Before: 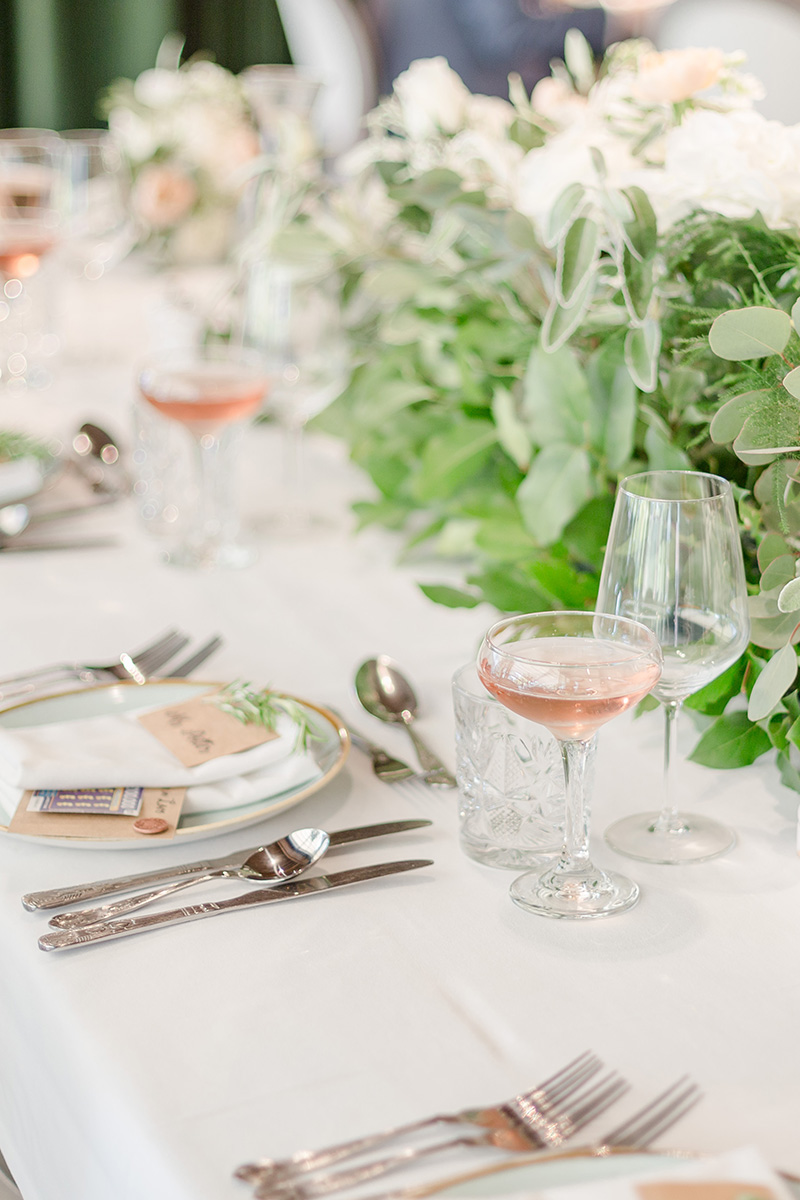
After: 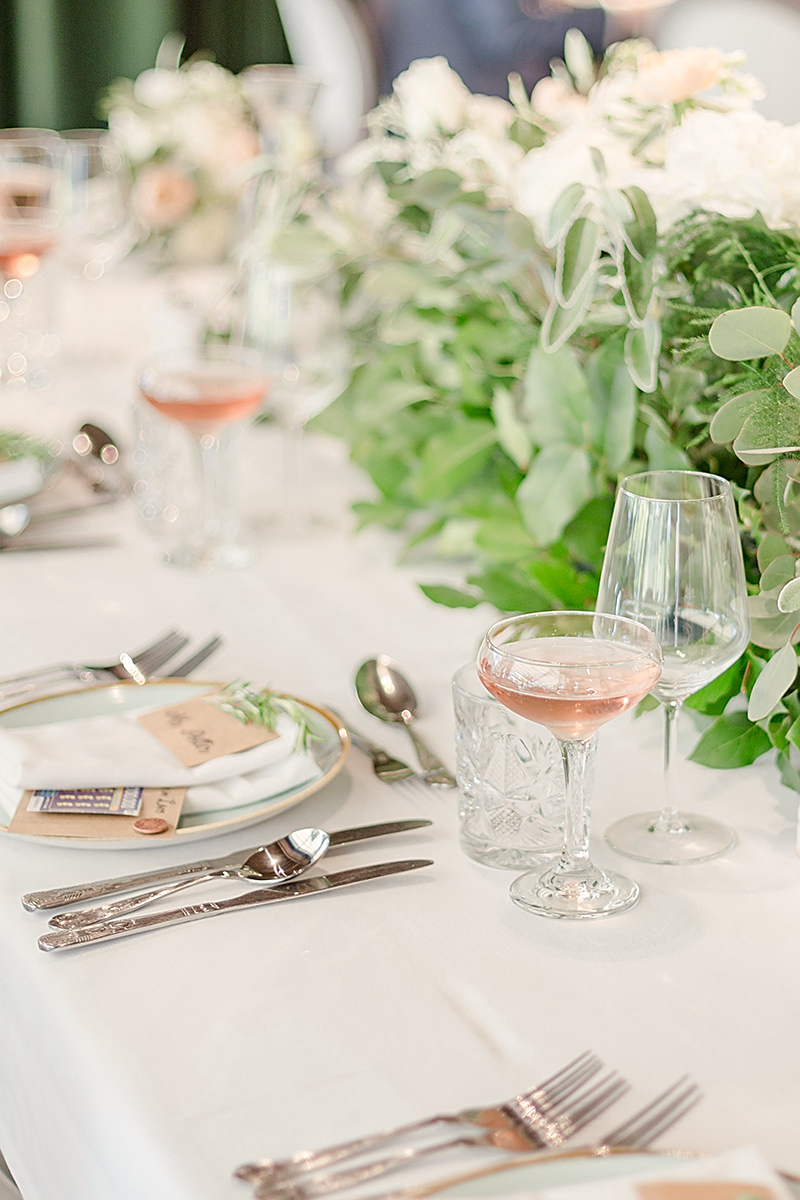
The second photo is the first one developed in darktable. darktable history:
sharpen: on, module defaults
white balance: red 1.009, blue 0.985
